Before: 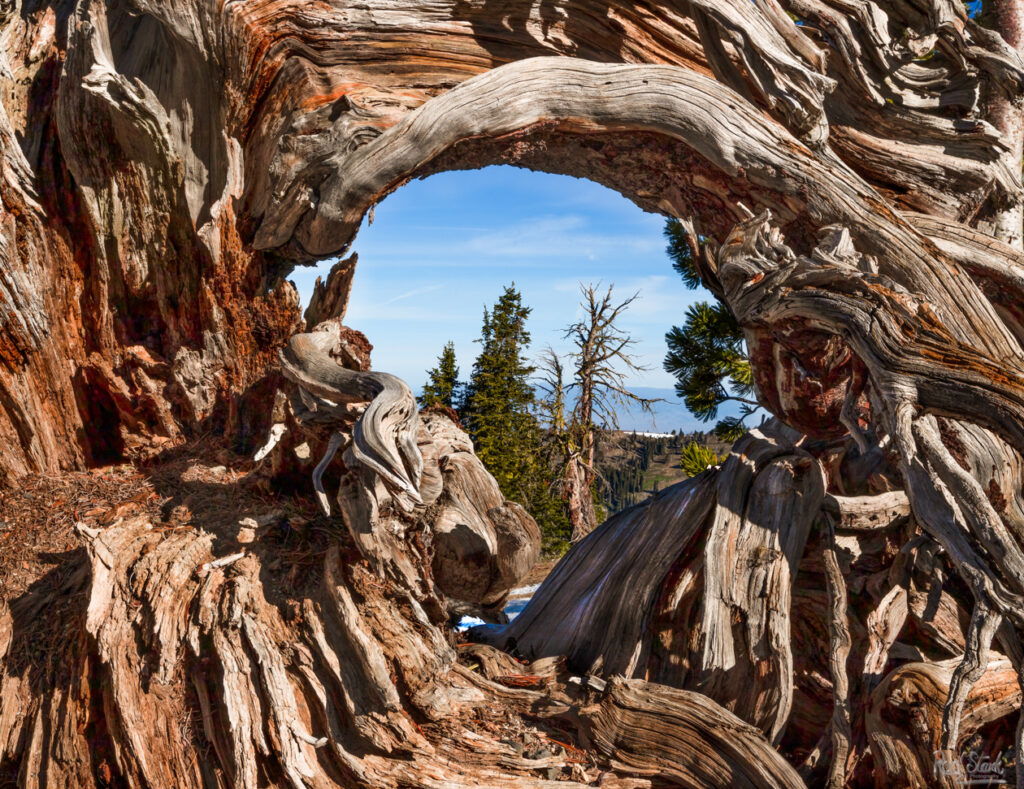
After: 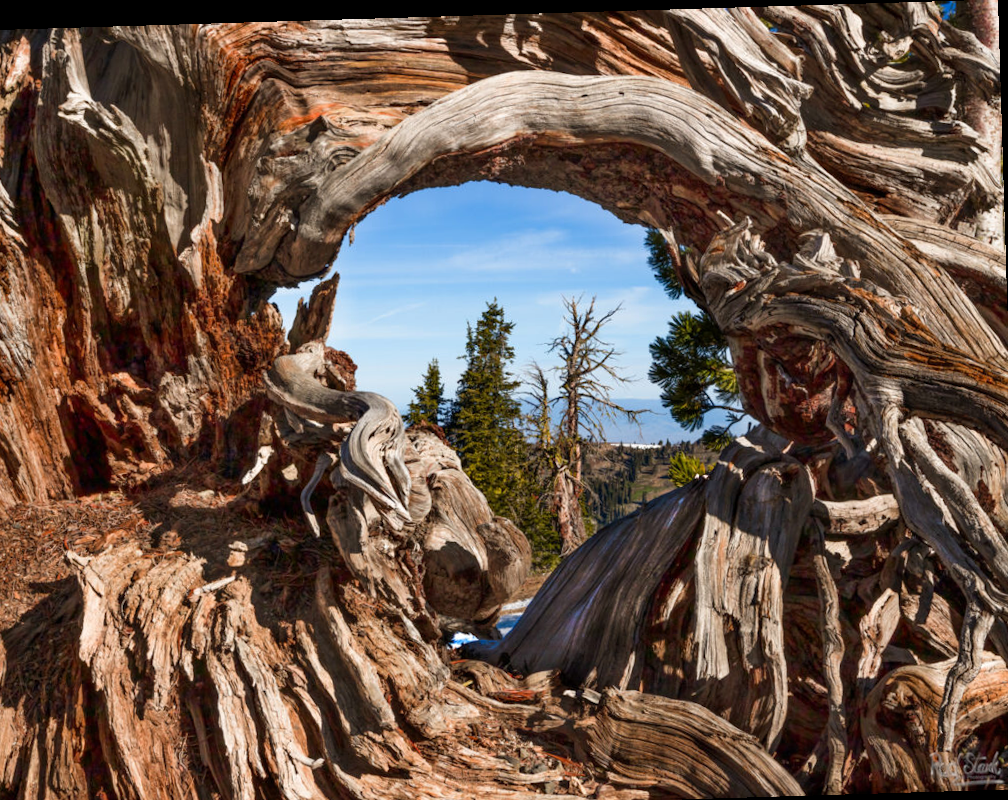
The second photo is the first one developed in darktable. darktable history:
crop and rotate: left 2.536%, right 1.107%, bottom 2.246%
rotate and perspective: rotation -1.75°, automatic cropping off
